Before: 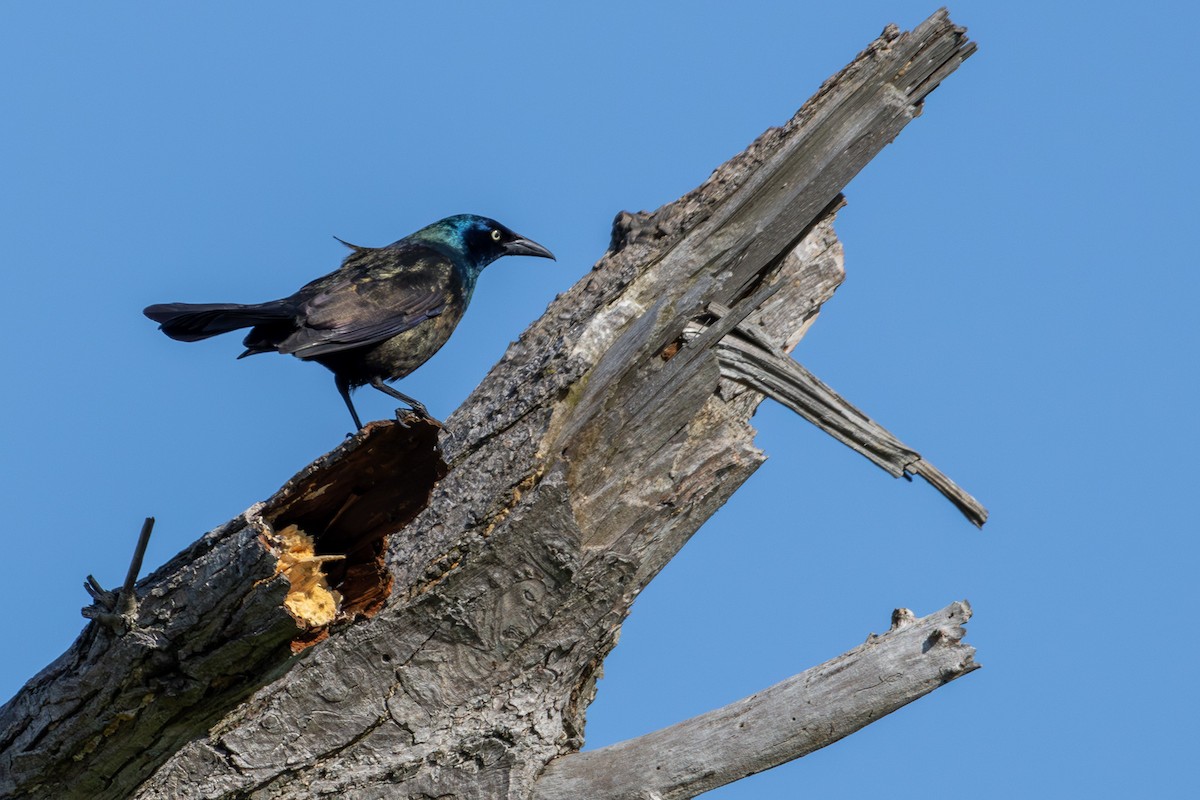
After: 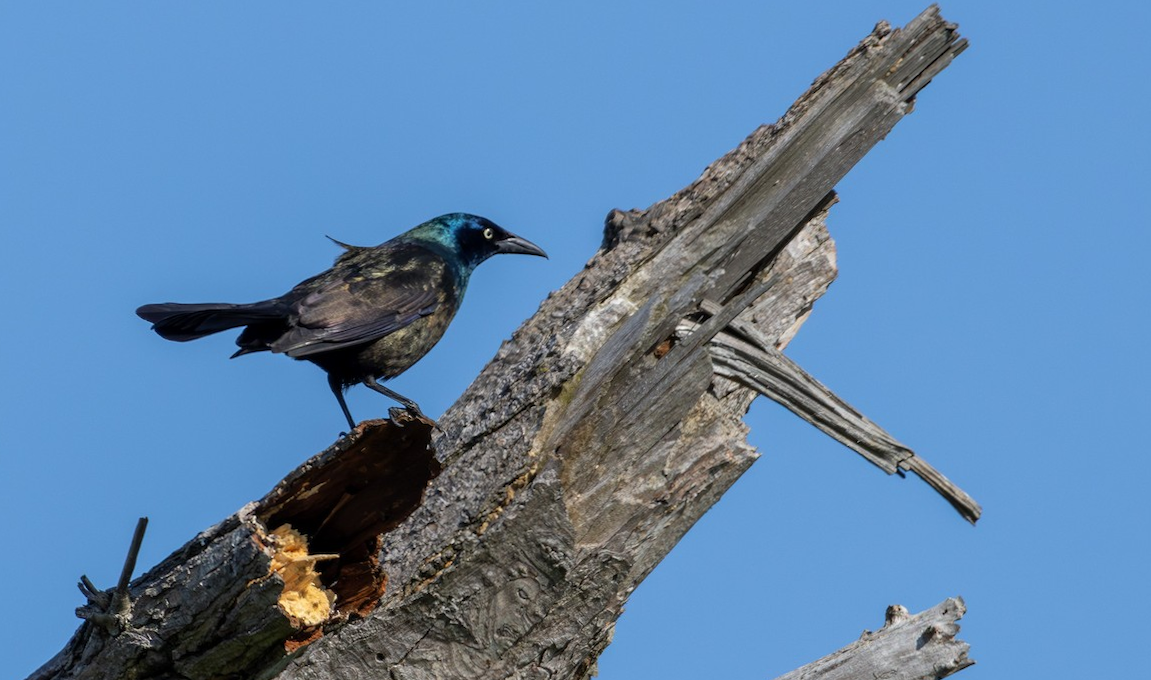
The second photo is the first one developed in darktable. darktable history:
crop and rotate: angle 0.252°, left 0.279%, right 3.097%, bottom 14.338%
